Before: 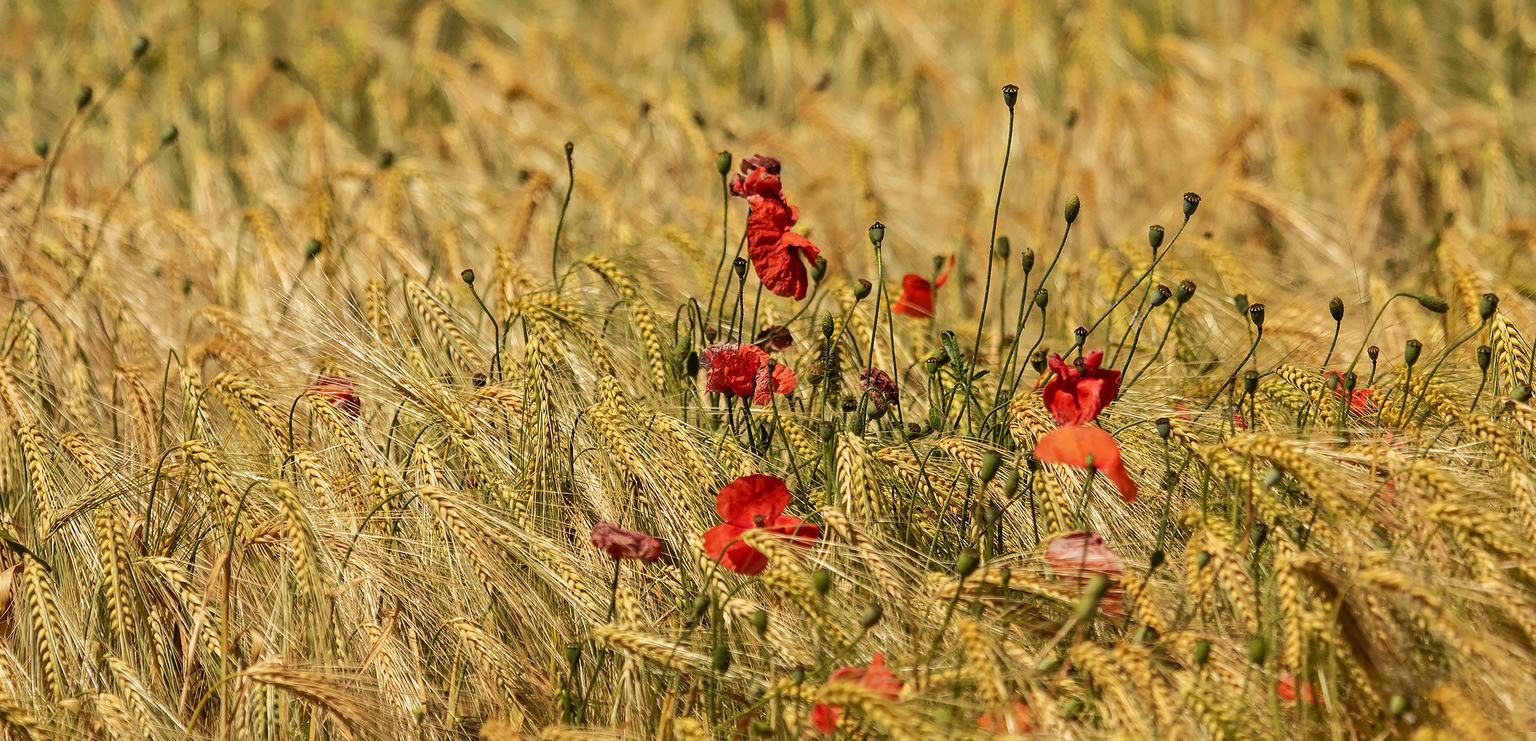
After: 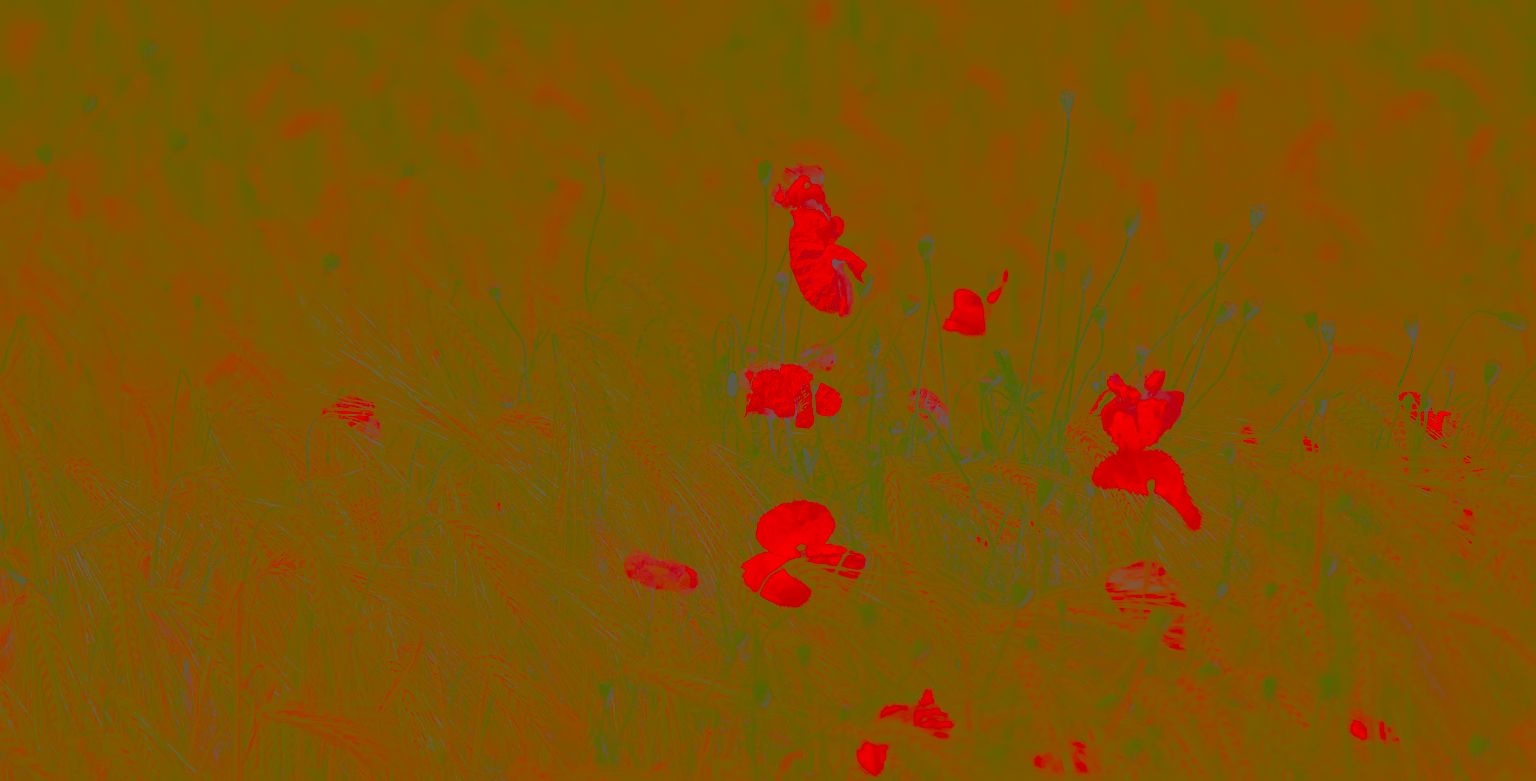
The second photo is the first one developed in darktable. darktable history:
exposure: compensate highlight preservation false
contrast brightness saturation: contrast -0.973, brightness -0.167, saturation 0.744
crop and rotate: left 0%, right 5.29%
sharpen: on, module defaults
